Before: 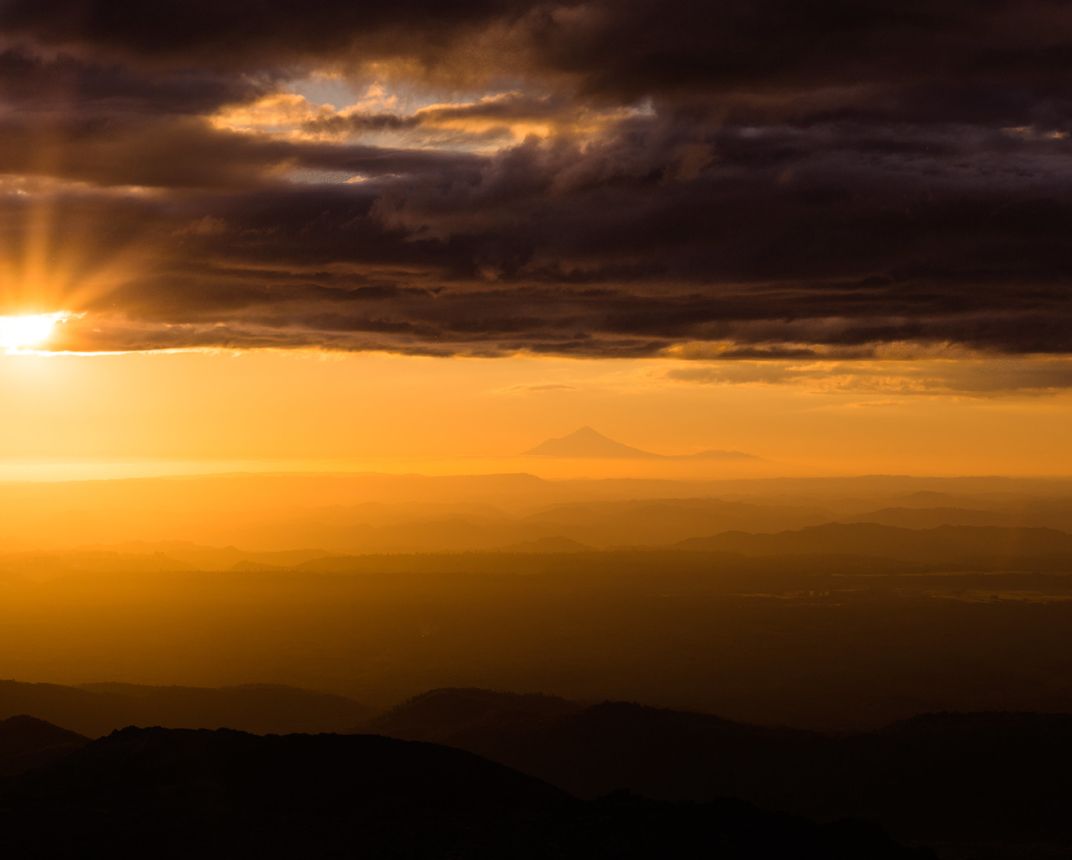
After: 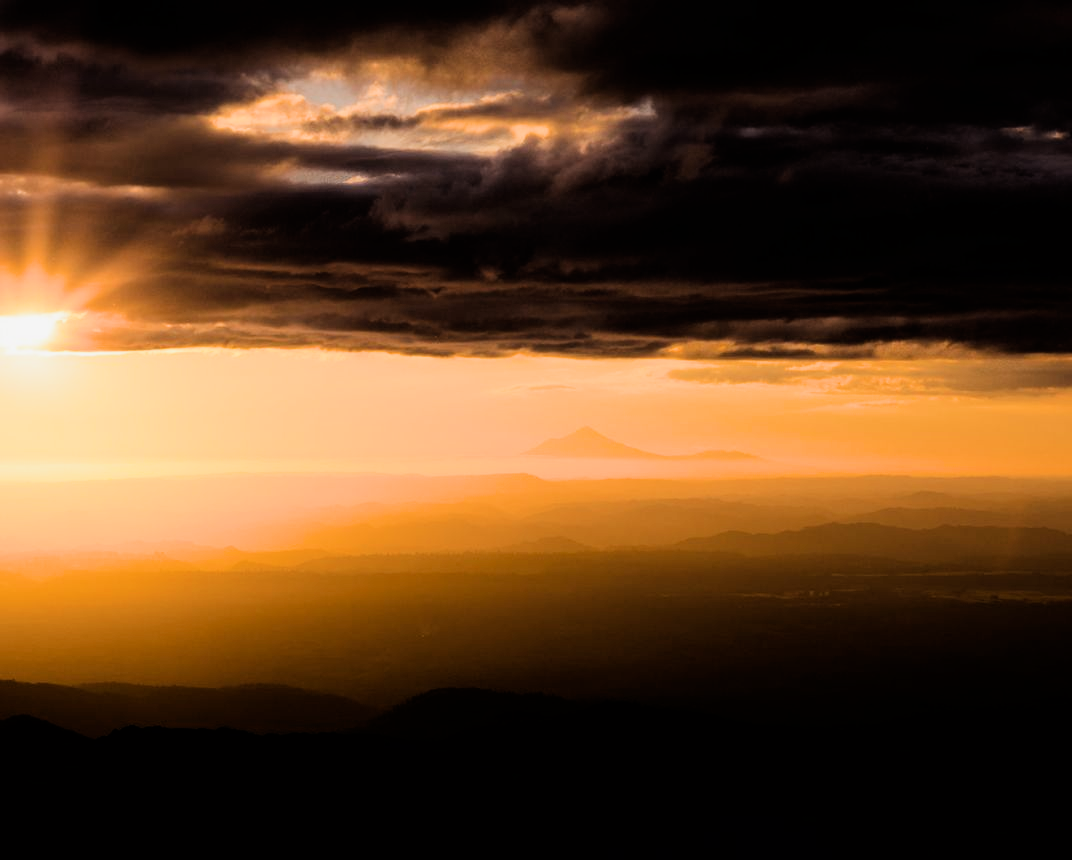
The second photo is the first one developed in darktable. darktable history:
filmic rgb: black relative exposure -5 EV, white relative exposure 3.96 EV, hardness 2.88, contrast 1.403, highlights saturation mix -21.35%
exposure: exposure 0.511 EV, compensate highlight preservation false
